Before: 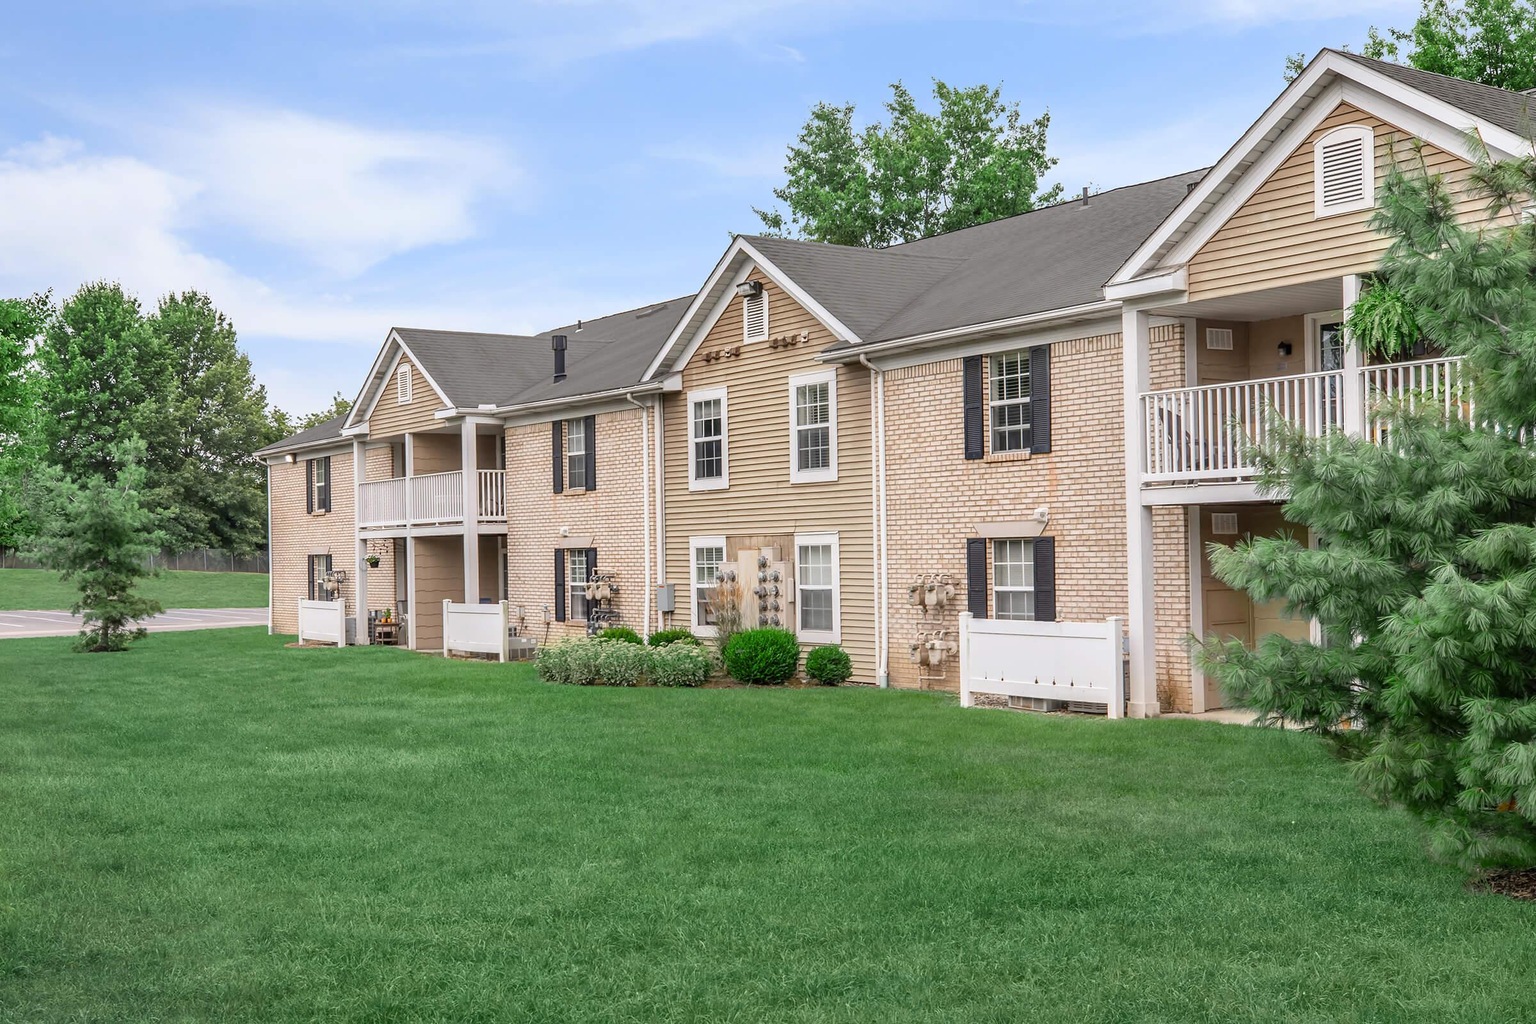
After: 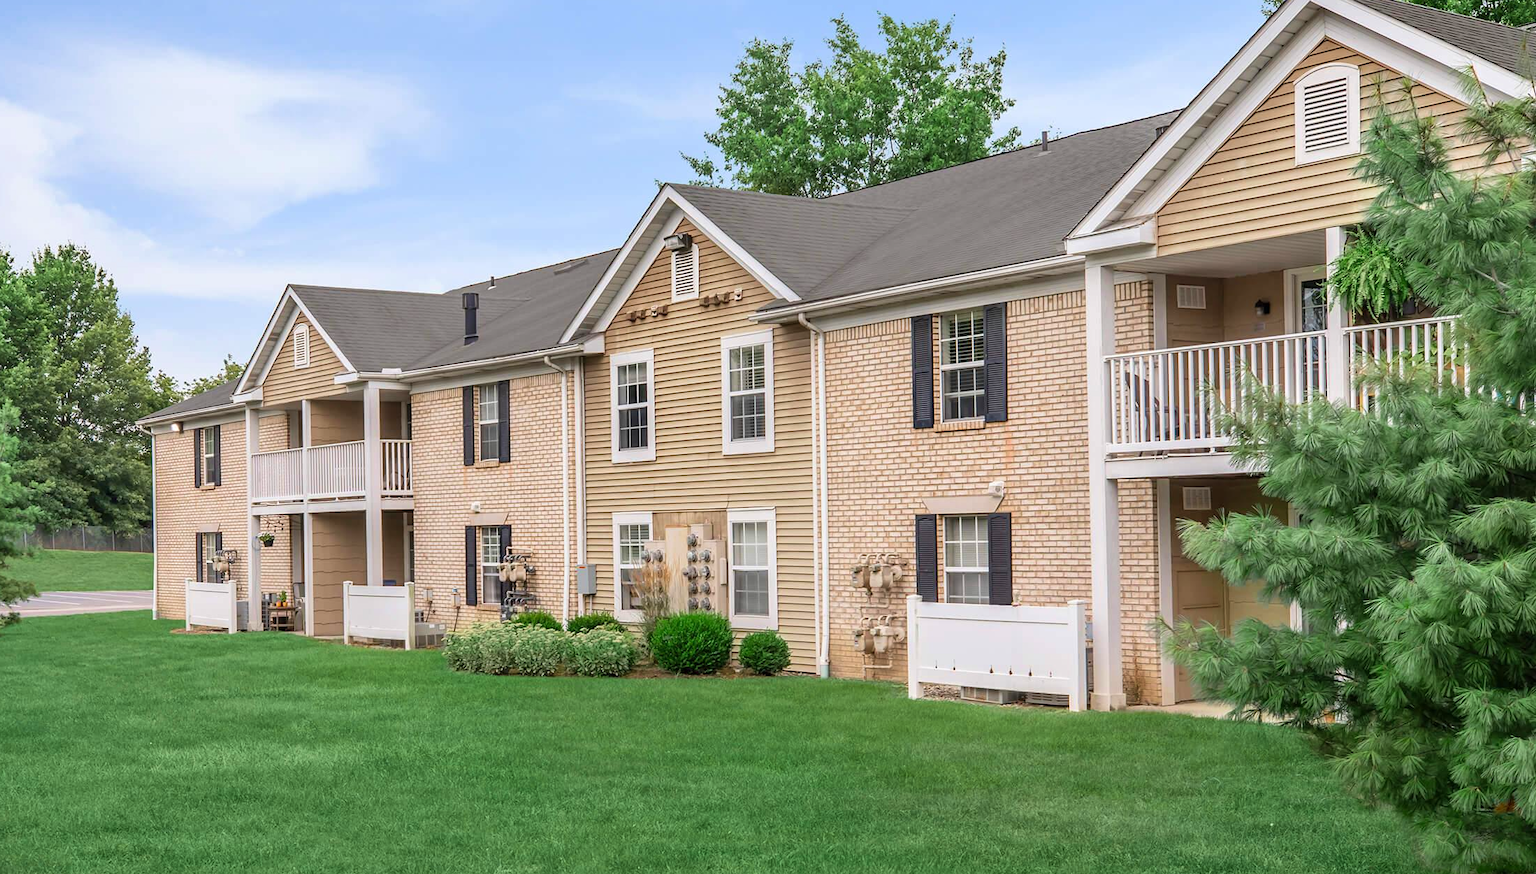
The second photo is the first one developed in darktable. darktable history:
crop: left 8.403%, top 6.598%, bottom 15.201%
velvia: strength 29.44%
